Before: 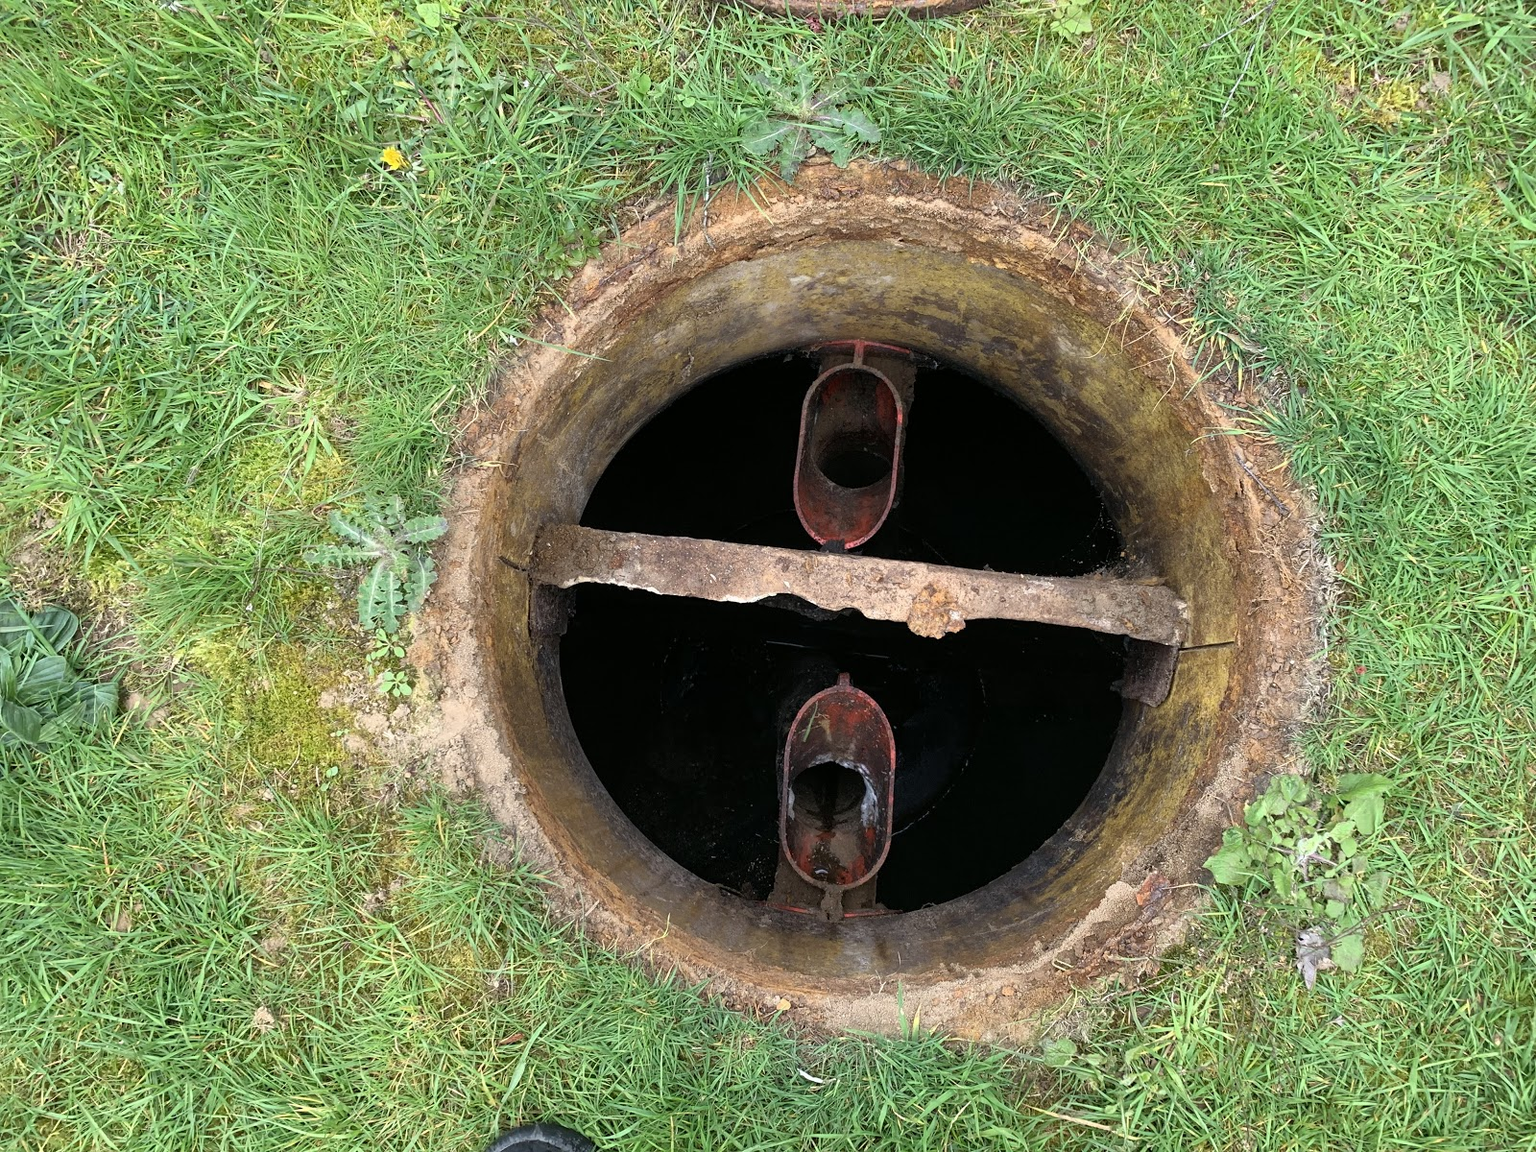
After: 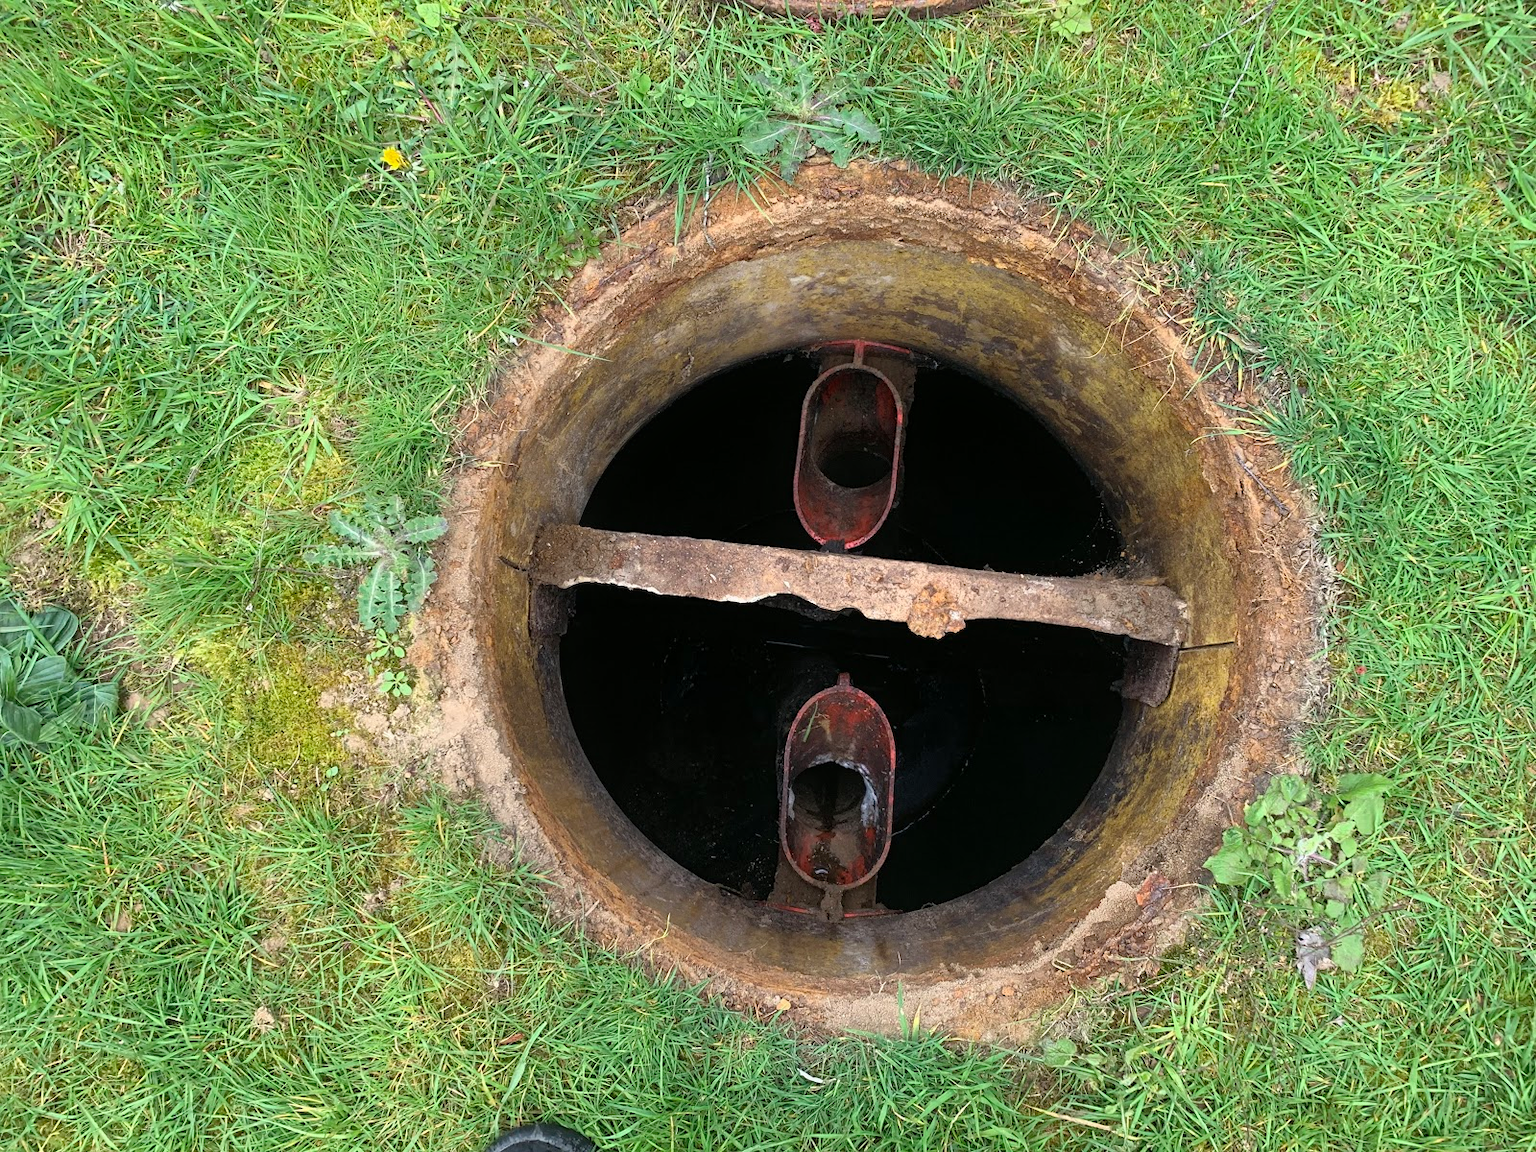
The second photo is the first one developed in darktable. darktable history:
contrast equalizer: y [[0.5, 0.5, 0.472, 0.5, 0.5, 0.5], [0.5 ×6], [0.5 ×6], [0 ×6], [0 ×6]]
